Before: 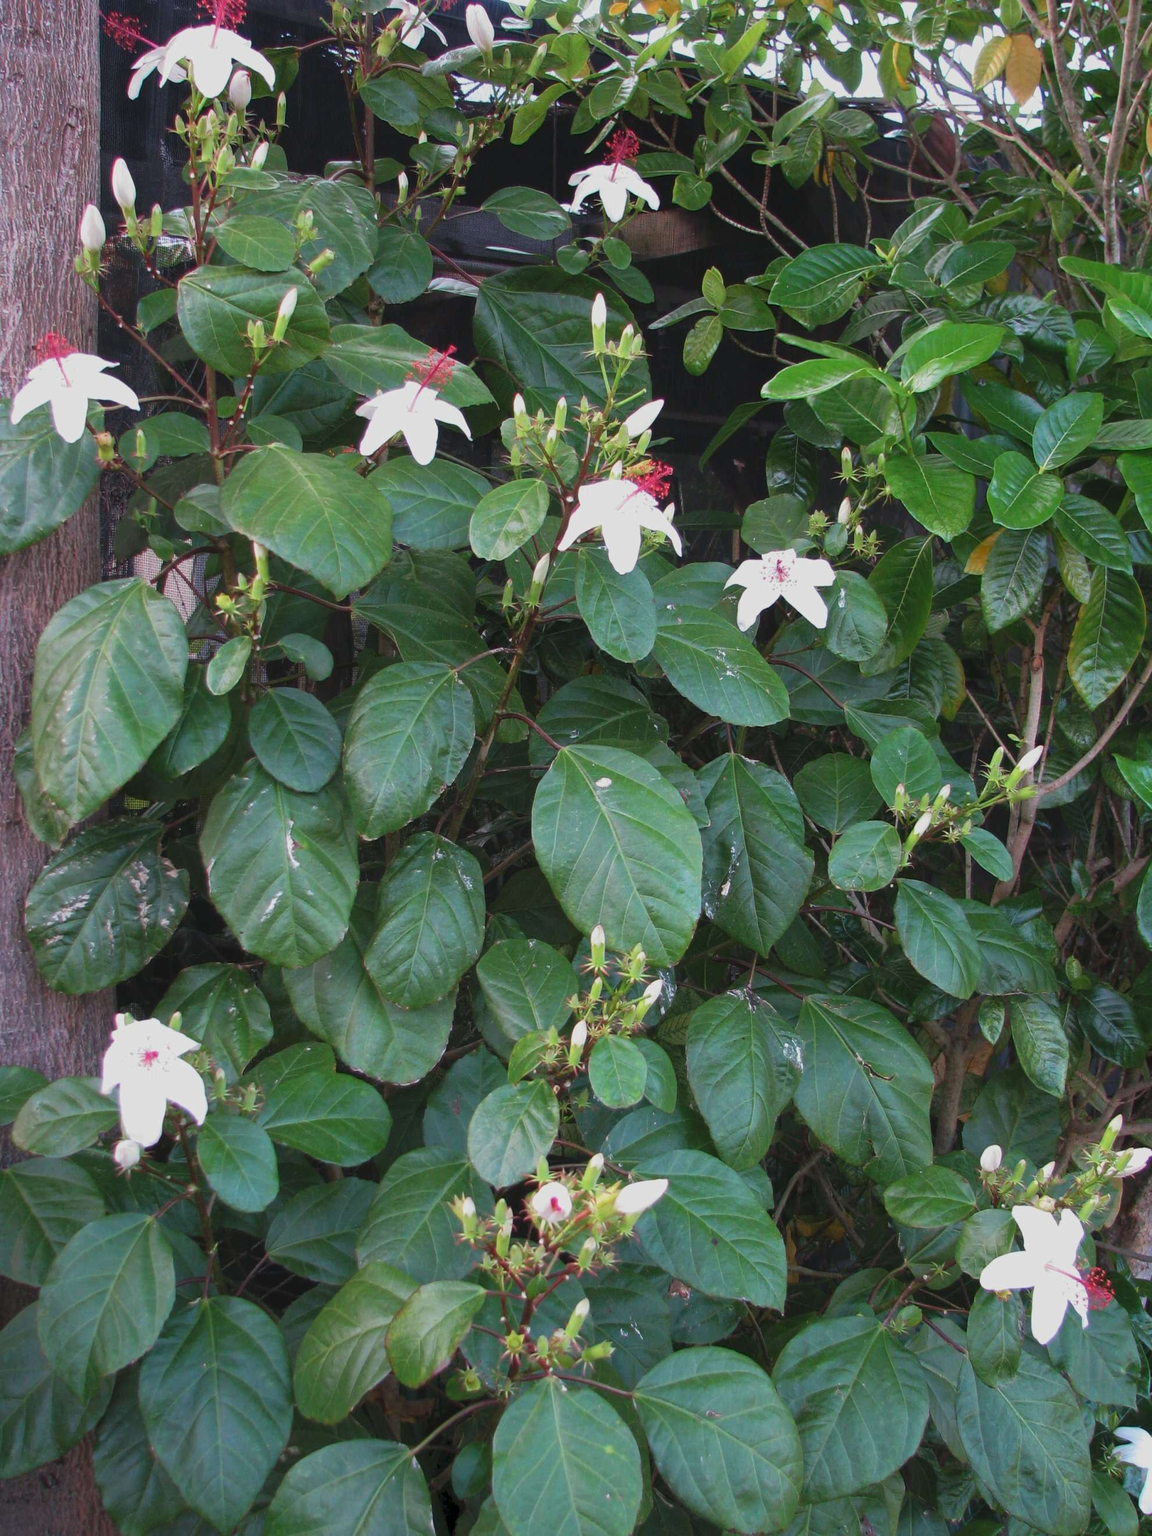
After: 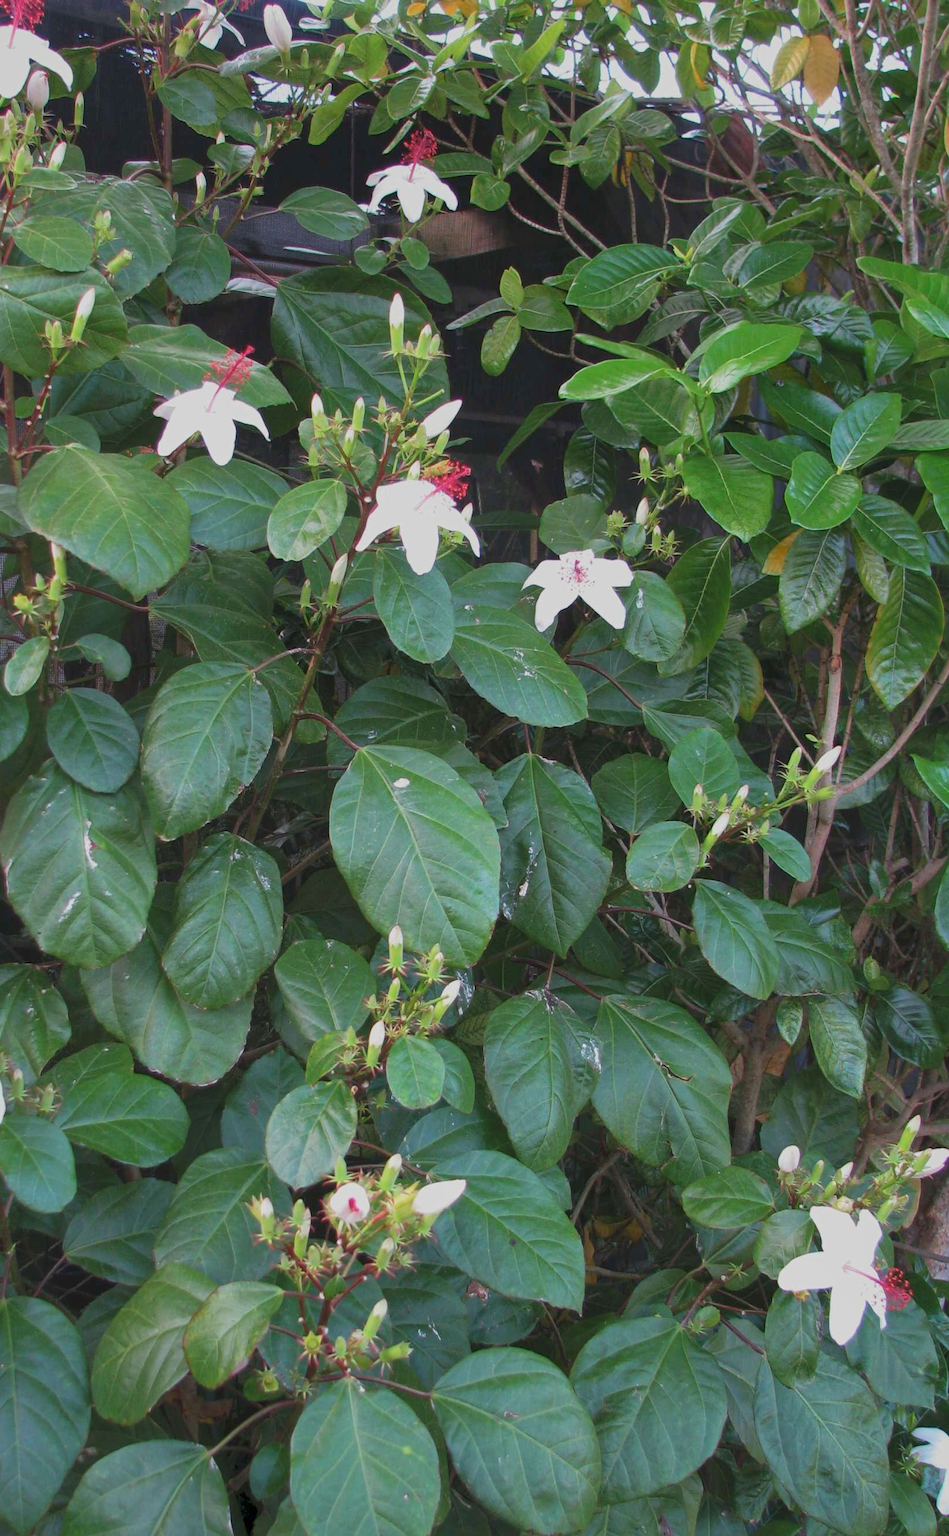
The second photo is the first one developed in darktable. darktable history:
crop: left 17.582%, bottom 0.031%
shadows and highlights: on, module defaults
